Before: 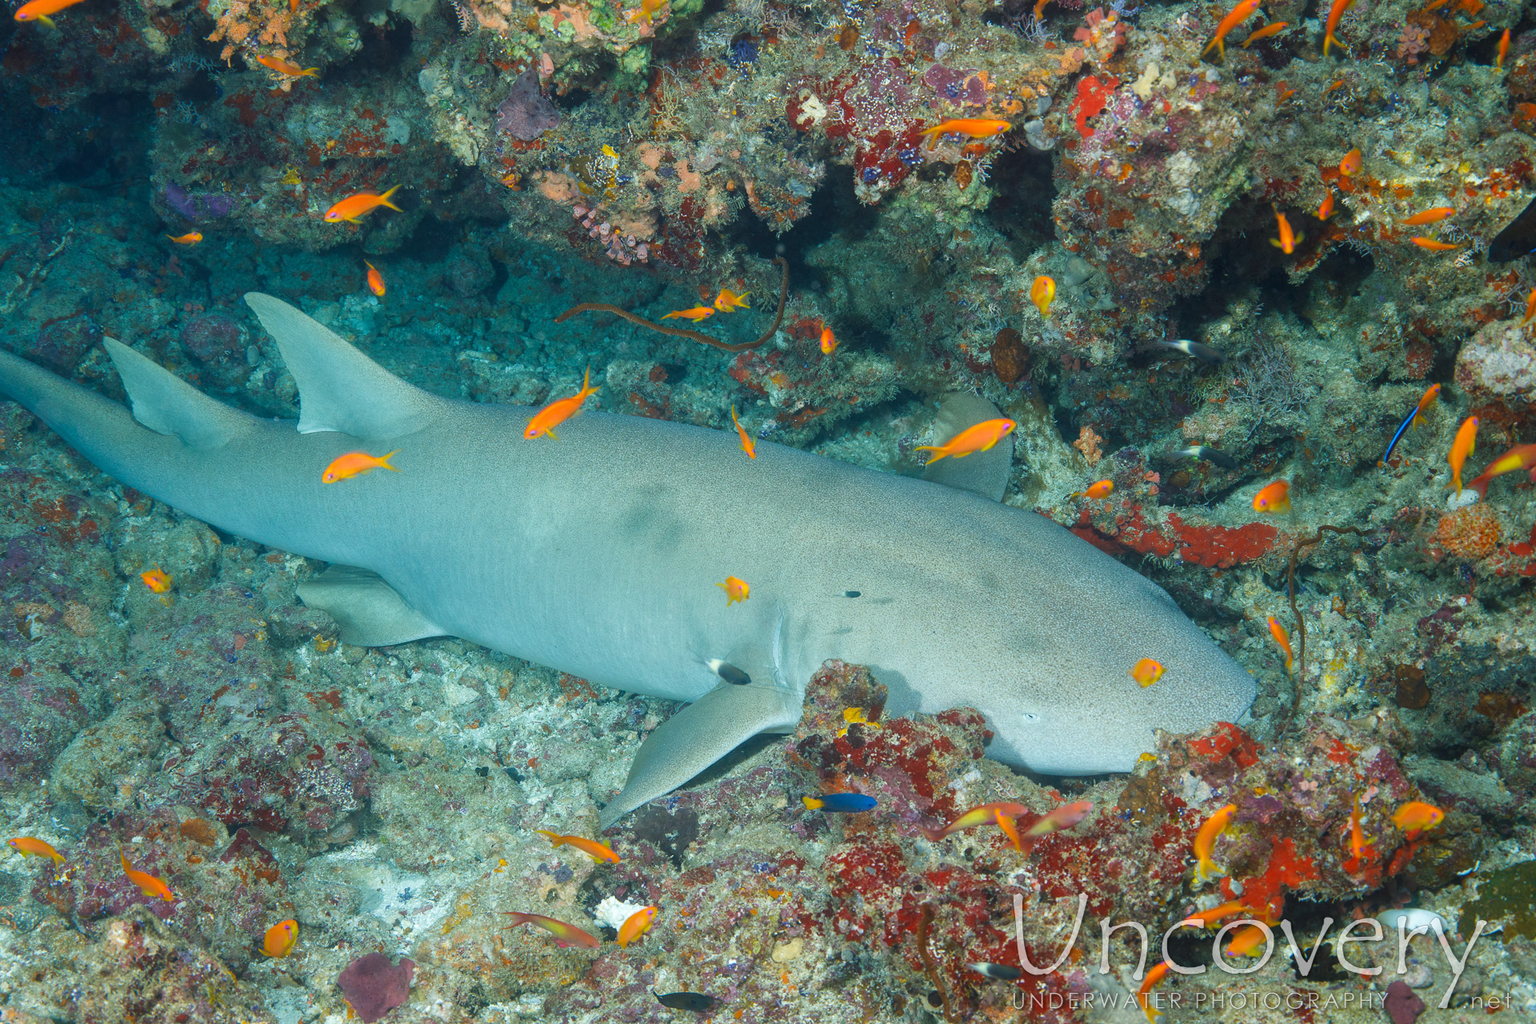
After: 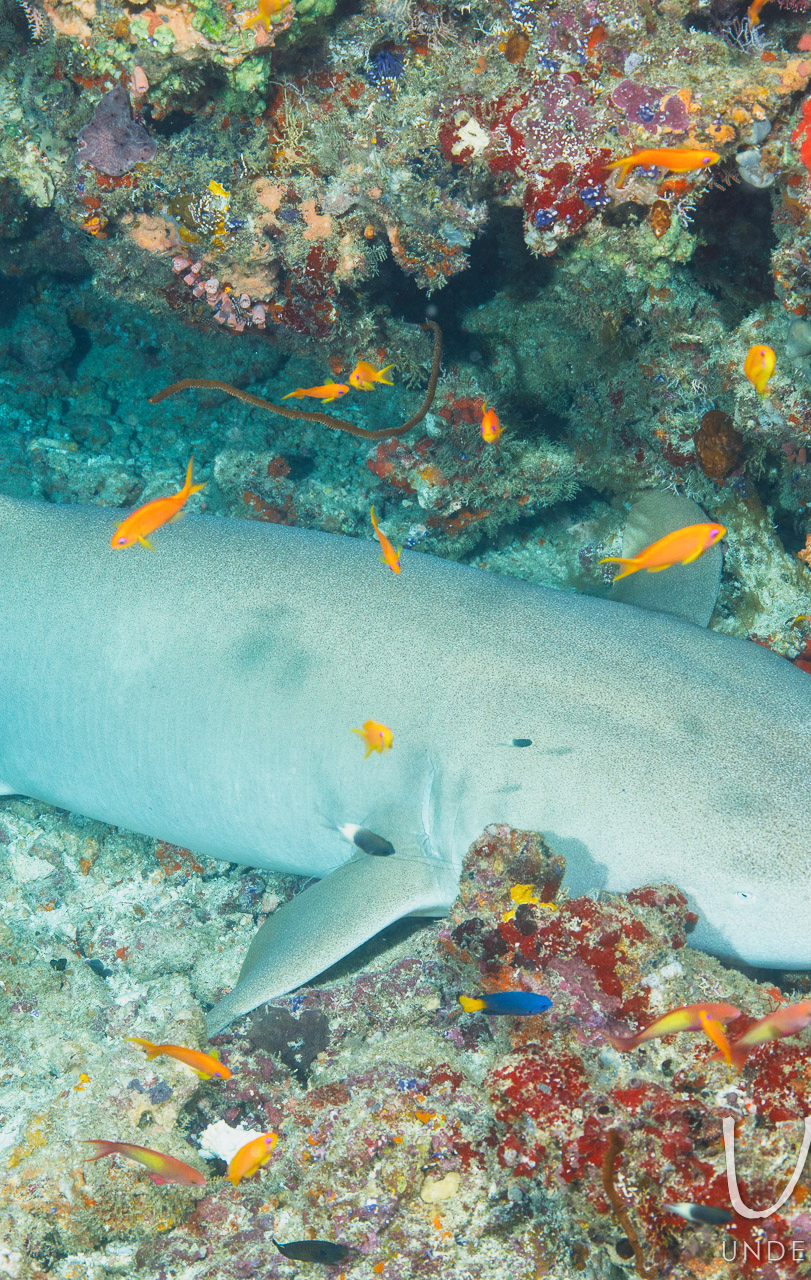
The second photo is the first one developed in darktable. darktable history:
base curve: curves: ch0 [(0, 0) (0.088, 0.125) (0.176, 0.251) (0.354, 0.501) (0.613, 0.749) (1, 0.877)], preserve colors none
crop: left 28.382%, right 29.333%
